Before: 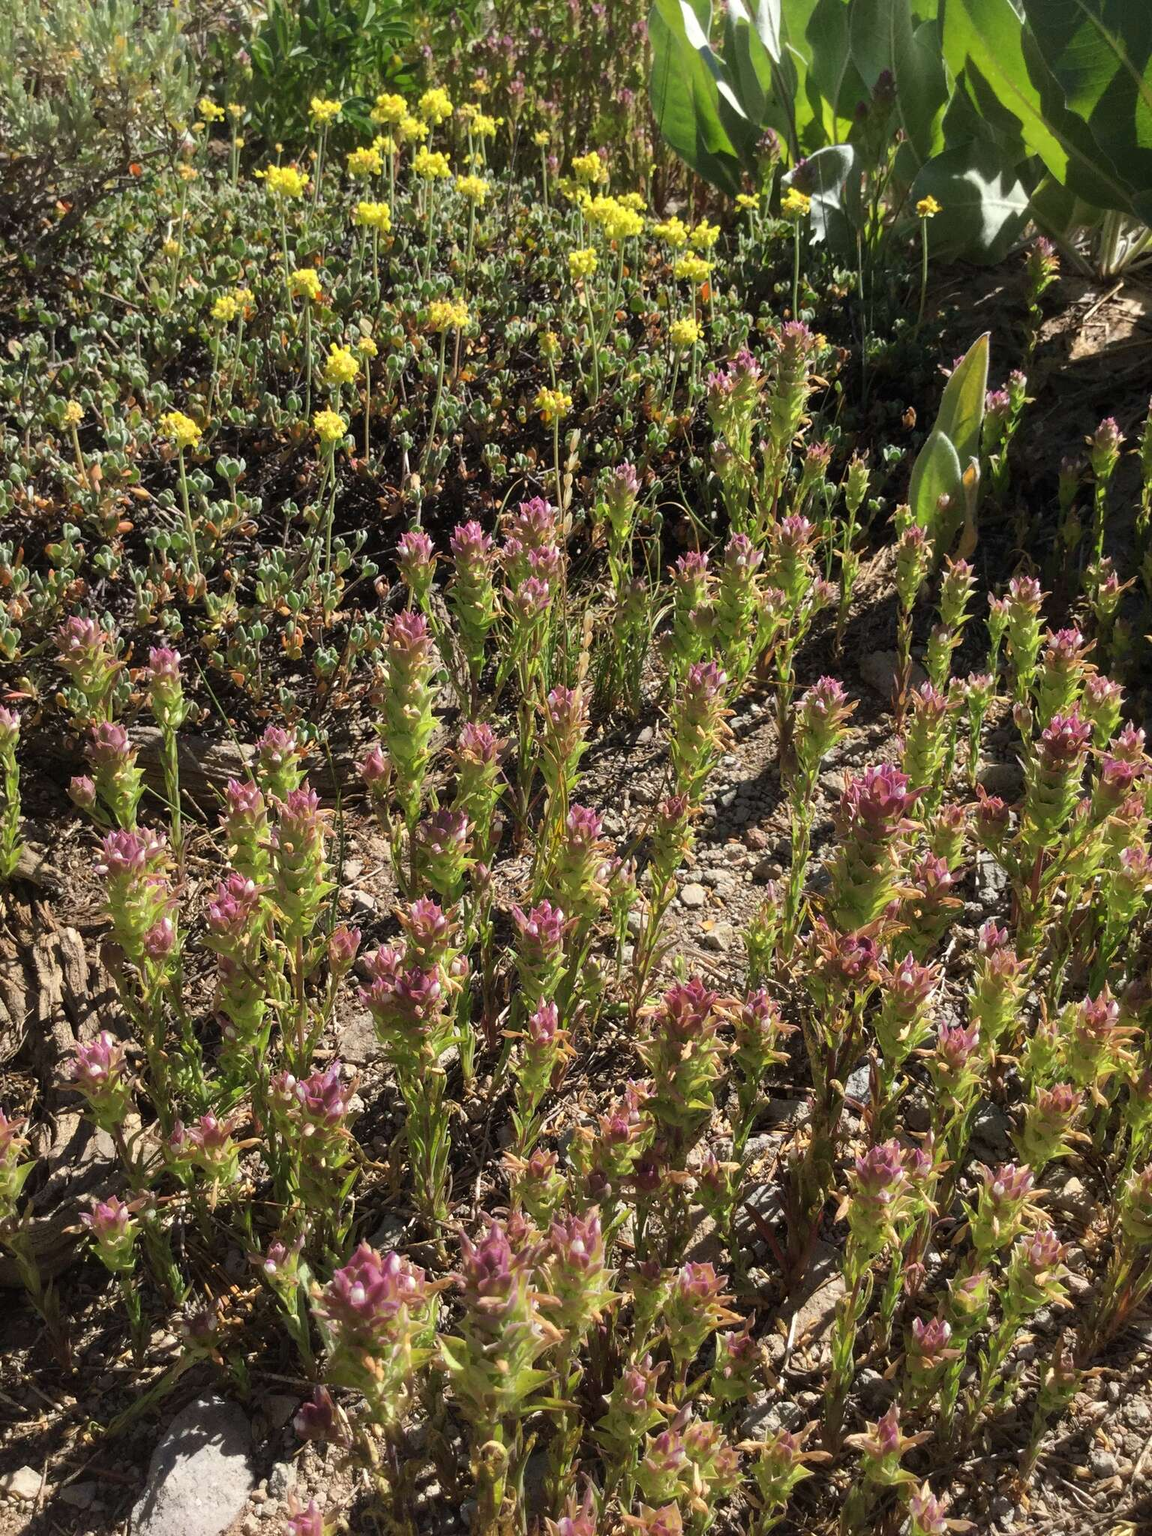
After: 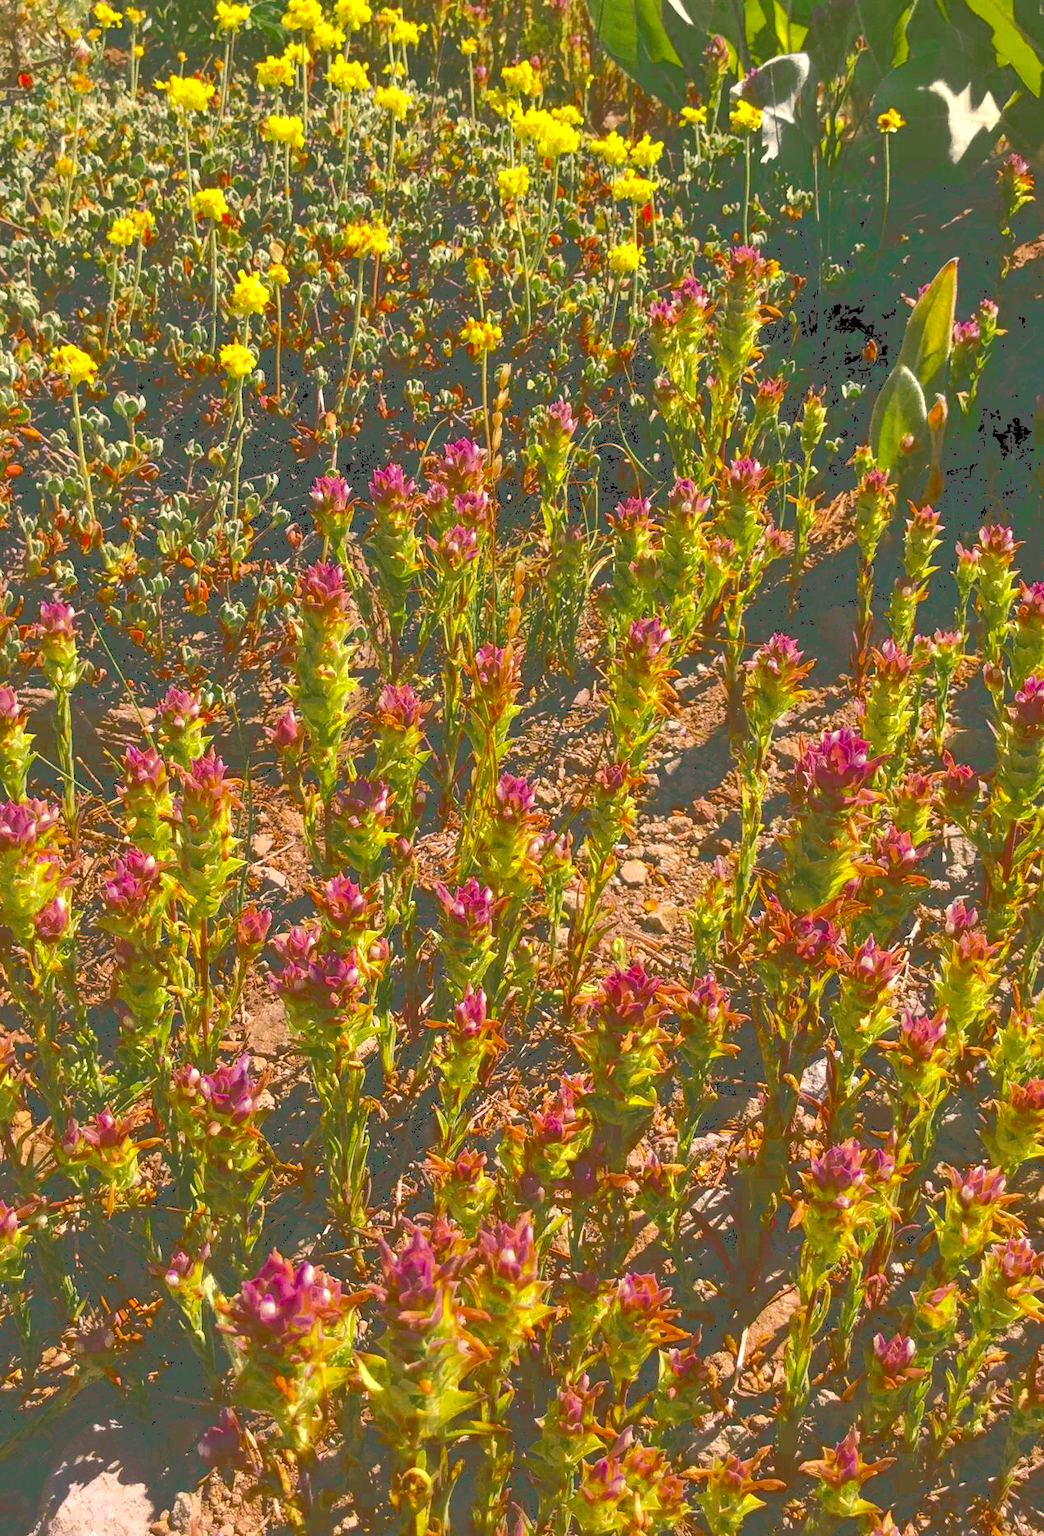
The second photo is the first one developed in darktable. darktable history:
color zones: curves: ch0 [(0.11, 0.396) (0.195, 0.36) (0.25, 0.5) (0.303, 0.412) (0.357, 0.544) (0.75, 0.5) (0.967, 0.328)]; ch1 [(0, 0.468) (0.112, 0.512) (0.202, 0.6) (0.25, 0.5) (0.307, 0.352) (0.357, 0.544) (0.75, 0.5) (0.963, 0.524)]
tone curve: curves: ch0 [(0, 0) (0.003, 0.346) (0.011, 0.346) (0.025, 0.346) (0.044, 0.35) (0.069, 0.354) (0.1, 0.361) (0.136, 0.368) (0.177, 0.381) (0.224, 0.395) (0.277, 0.421) (0.335, 0.458) (0.399, 0.502) (0.468, 0.556) (0.543, 0.617) (0.623, 0.685) (0.709, 0.748) (0.801, 0.814) (0.898, 0.865) (1, 1)], color space Lab, independent channels, preserve colors none
contrast brightness saturation: contrast 0.131, brightness -0.053, saturation 0.16
exposure: exposure 0.602 EV, compensate highlight preservation false
crop: left 9.821%, top 6.263%, right 7.048%, bottom 2.097%
color correction: highlights a* 12.22, highlights b* 5.6
tone equalizer: smoothing diameter 24.96%, edges refinement/feathering 13.8, preserve details guided filter
color balance rgb: global offset › luminance -0.341%, global offset › chroma 0.115%, global offset › hue 163.08°, perceptual saturation grading › global saturation 19.381%, global vibrance 9.27%
